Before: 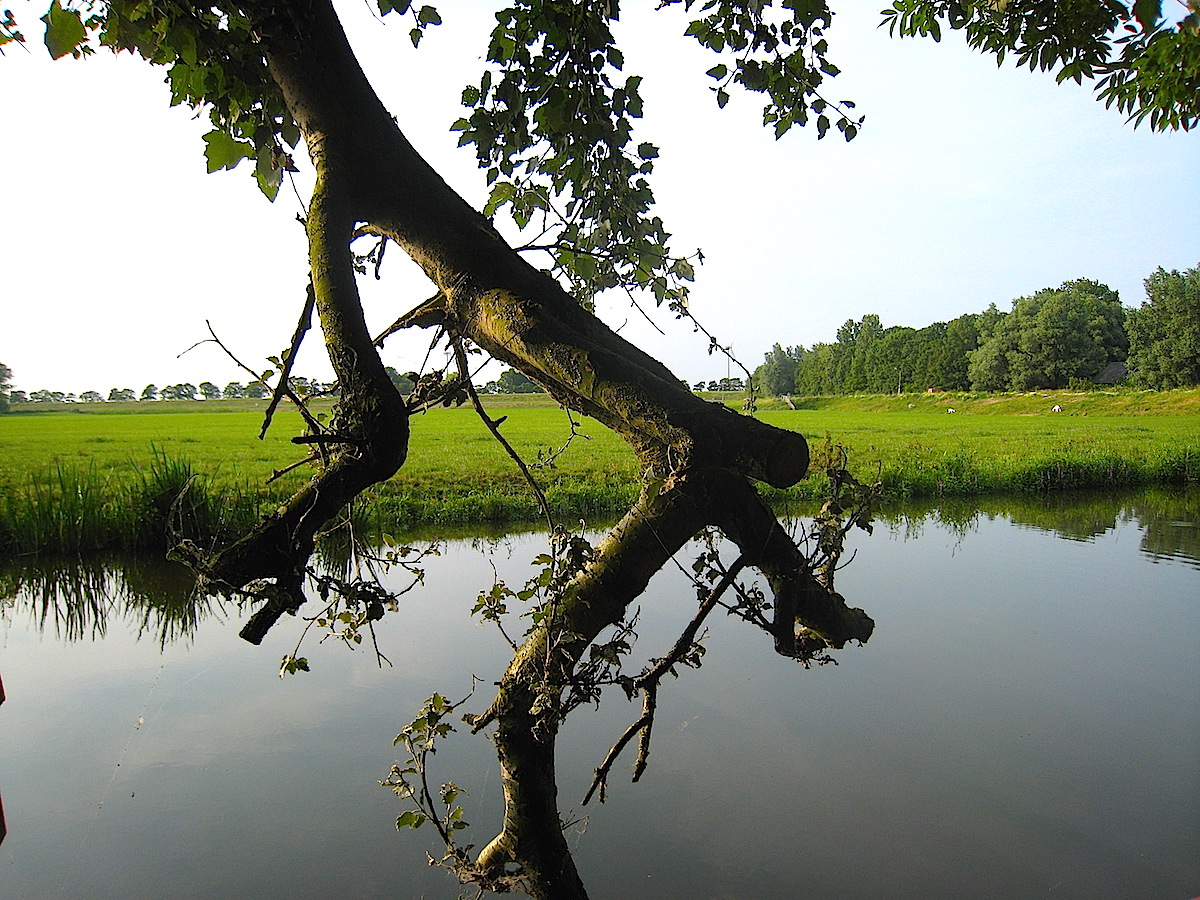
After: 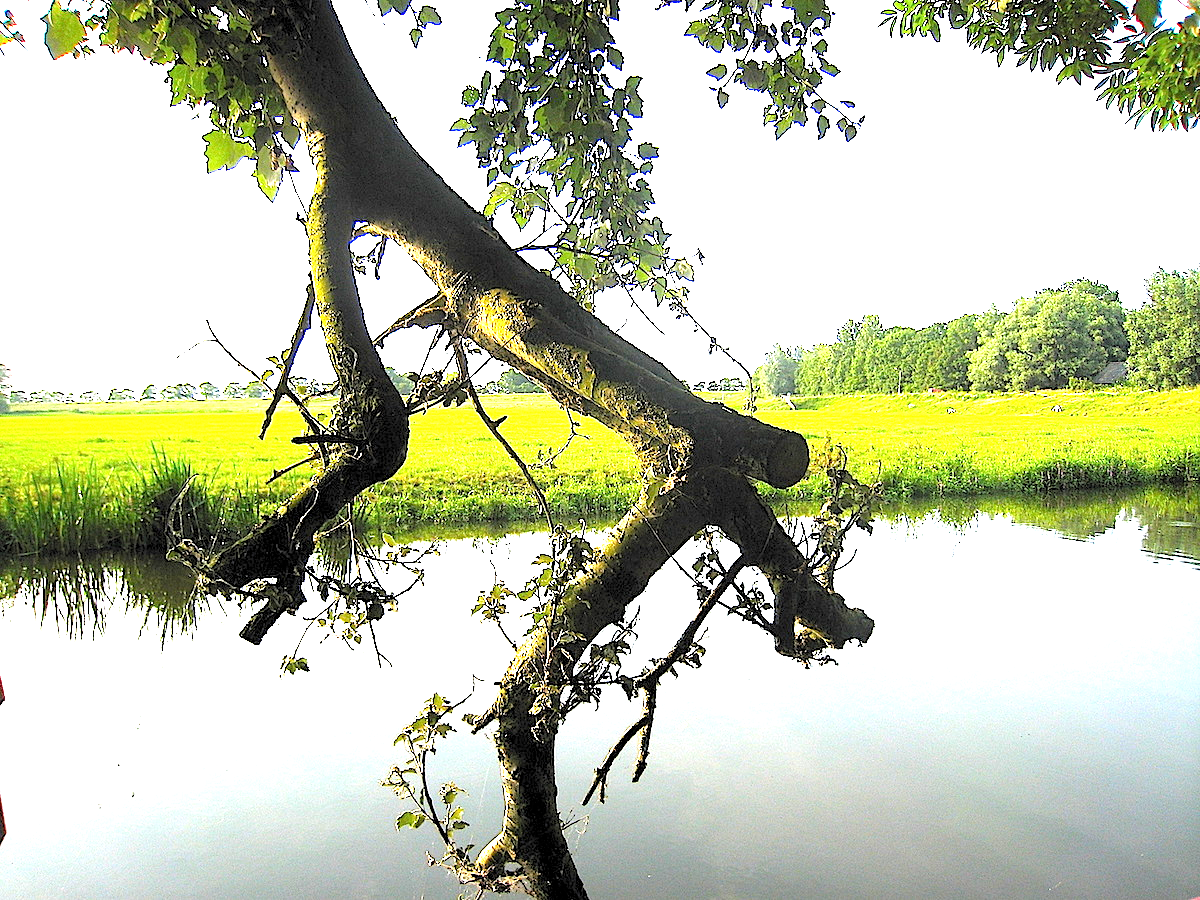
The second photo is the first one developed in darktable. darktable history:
rgb levels: levels [[0.013, 0.434, 0.89], [0, 0.5, 1], [0, 0.5, 1]]
exposure: black level correction 0, exposure 2.138 EV, compensate exposure bias true, compensate highlight preservation false
